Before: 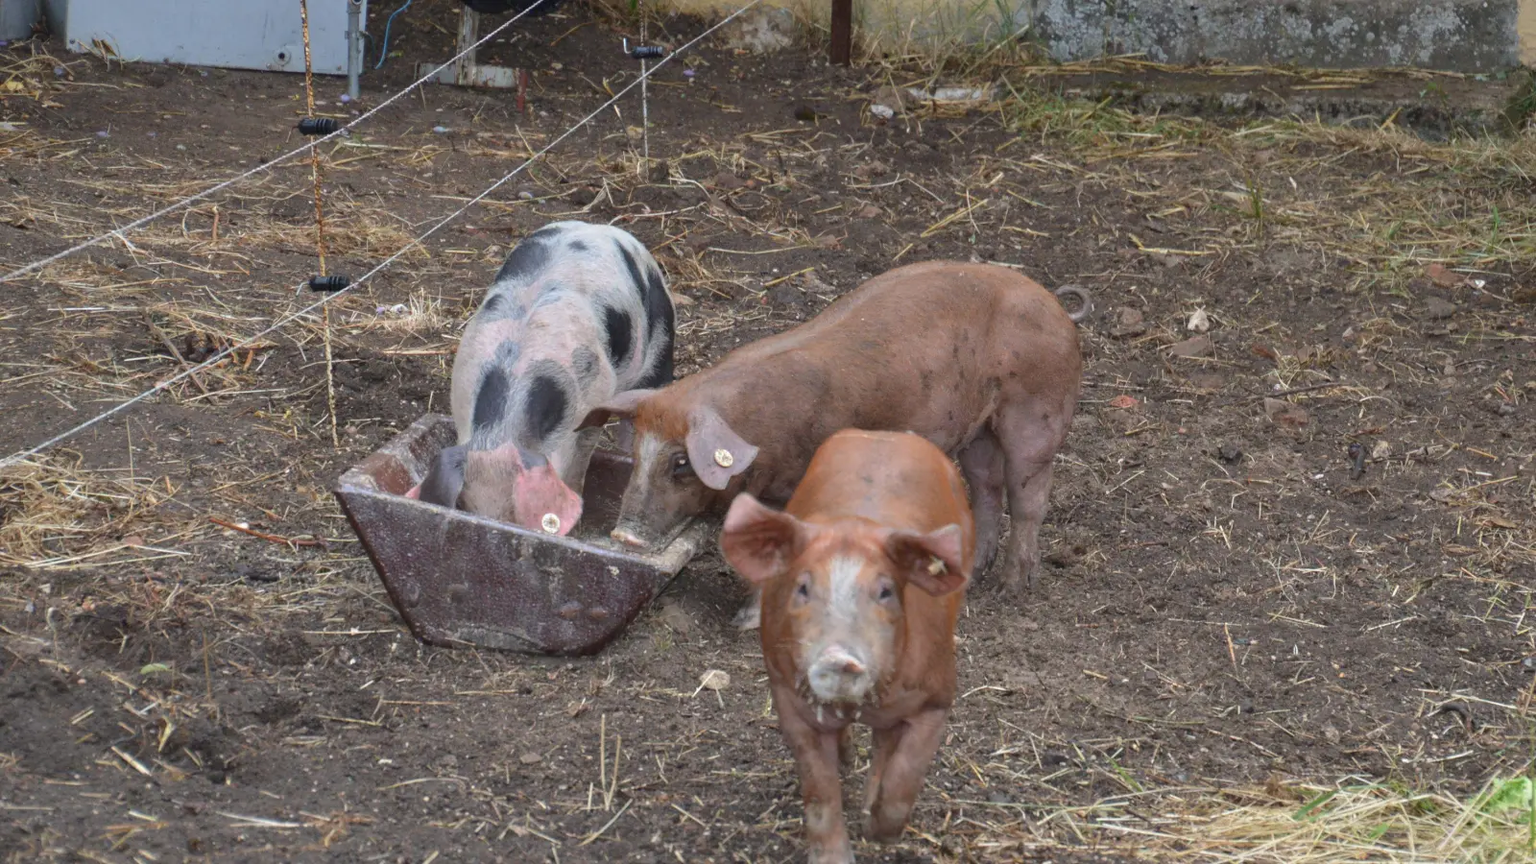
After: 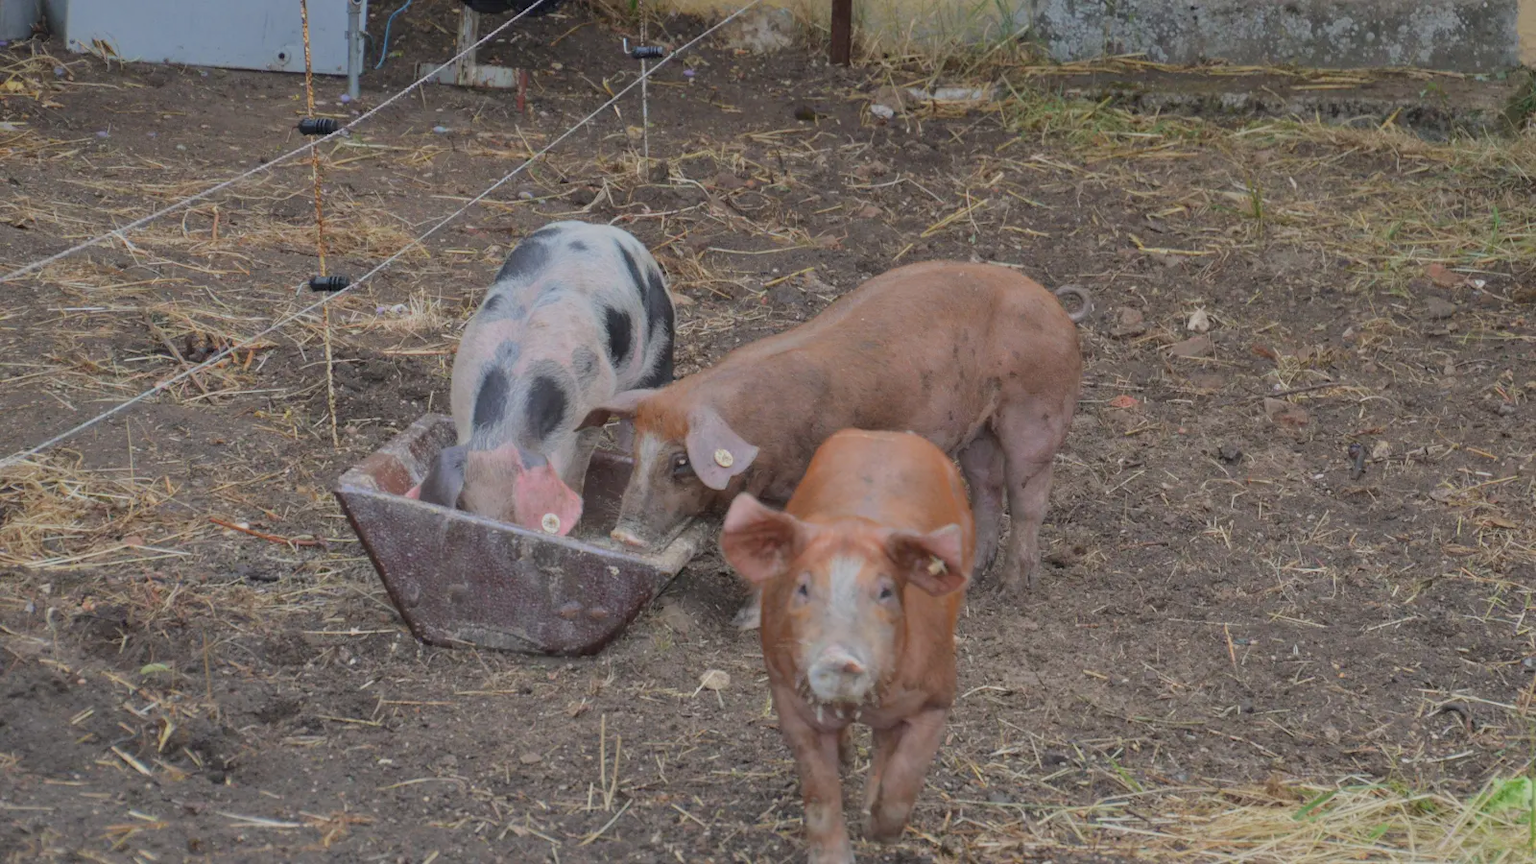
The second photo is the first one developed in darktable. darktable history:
filmic rgb: middle gray luminance 4.05%, black relative exposure -13.11 EV, white relative exposure 5.01 EV, target black luminance 0%, hardness 5.2, latitude 59.67%, contrast 0.76, highlights saturation mix 6.48%, shadows ↔ highlights balance 26.23%, color science v6 (2022)
